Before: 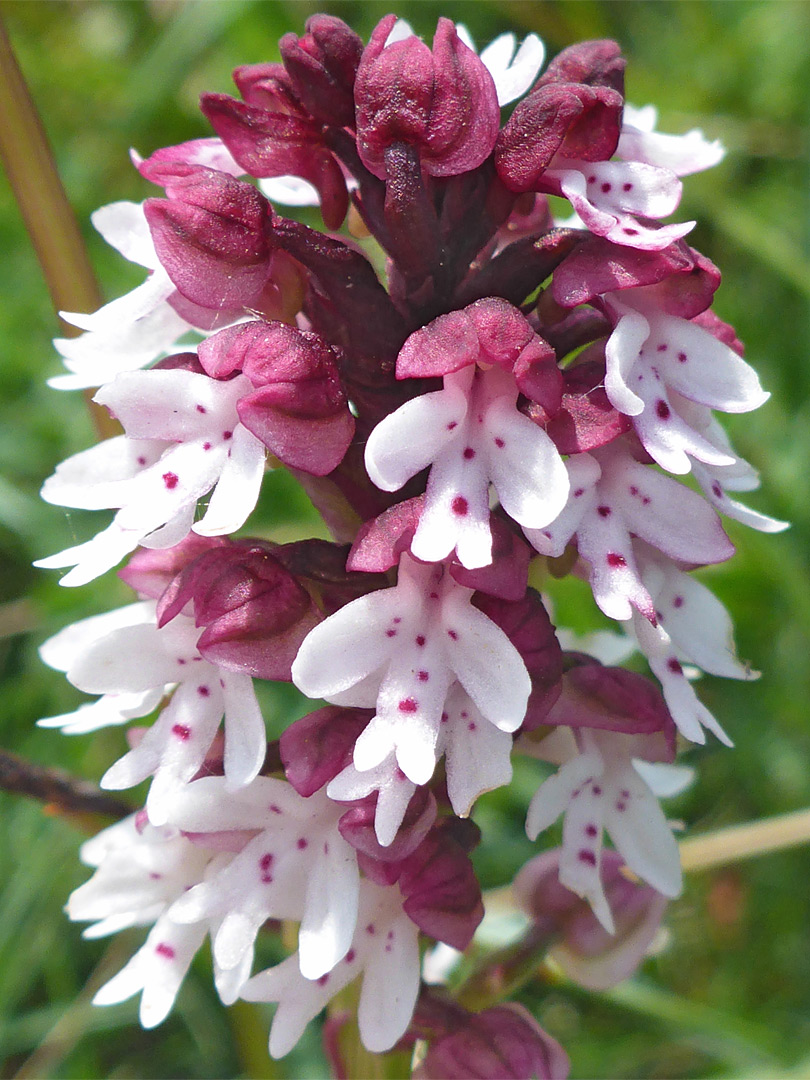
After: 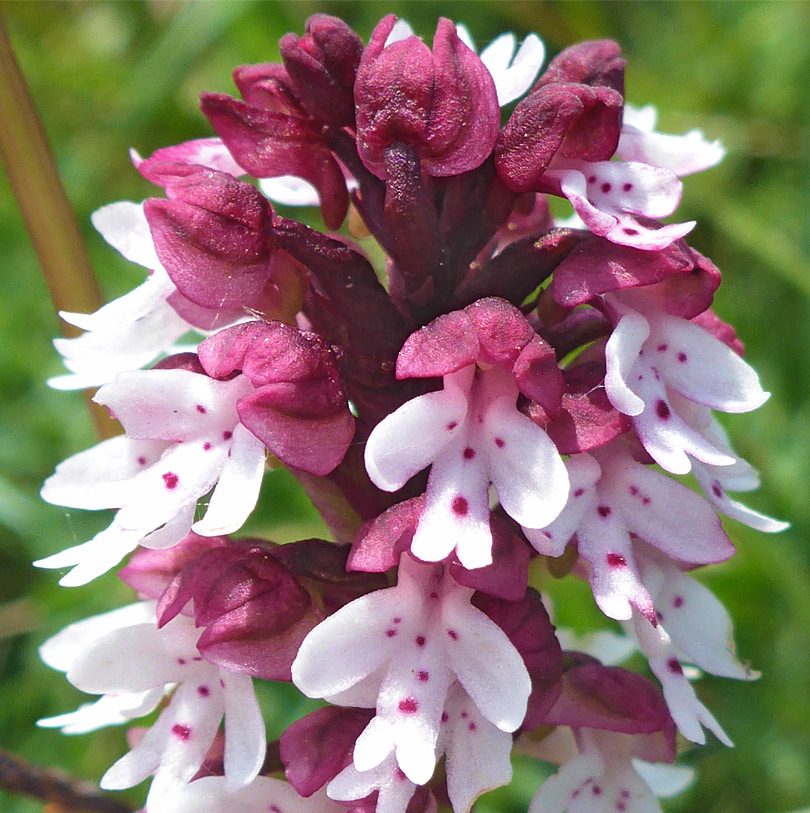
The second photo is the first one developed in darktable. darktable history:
velvia: on, module defaults
crop: bottom 24.652%
